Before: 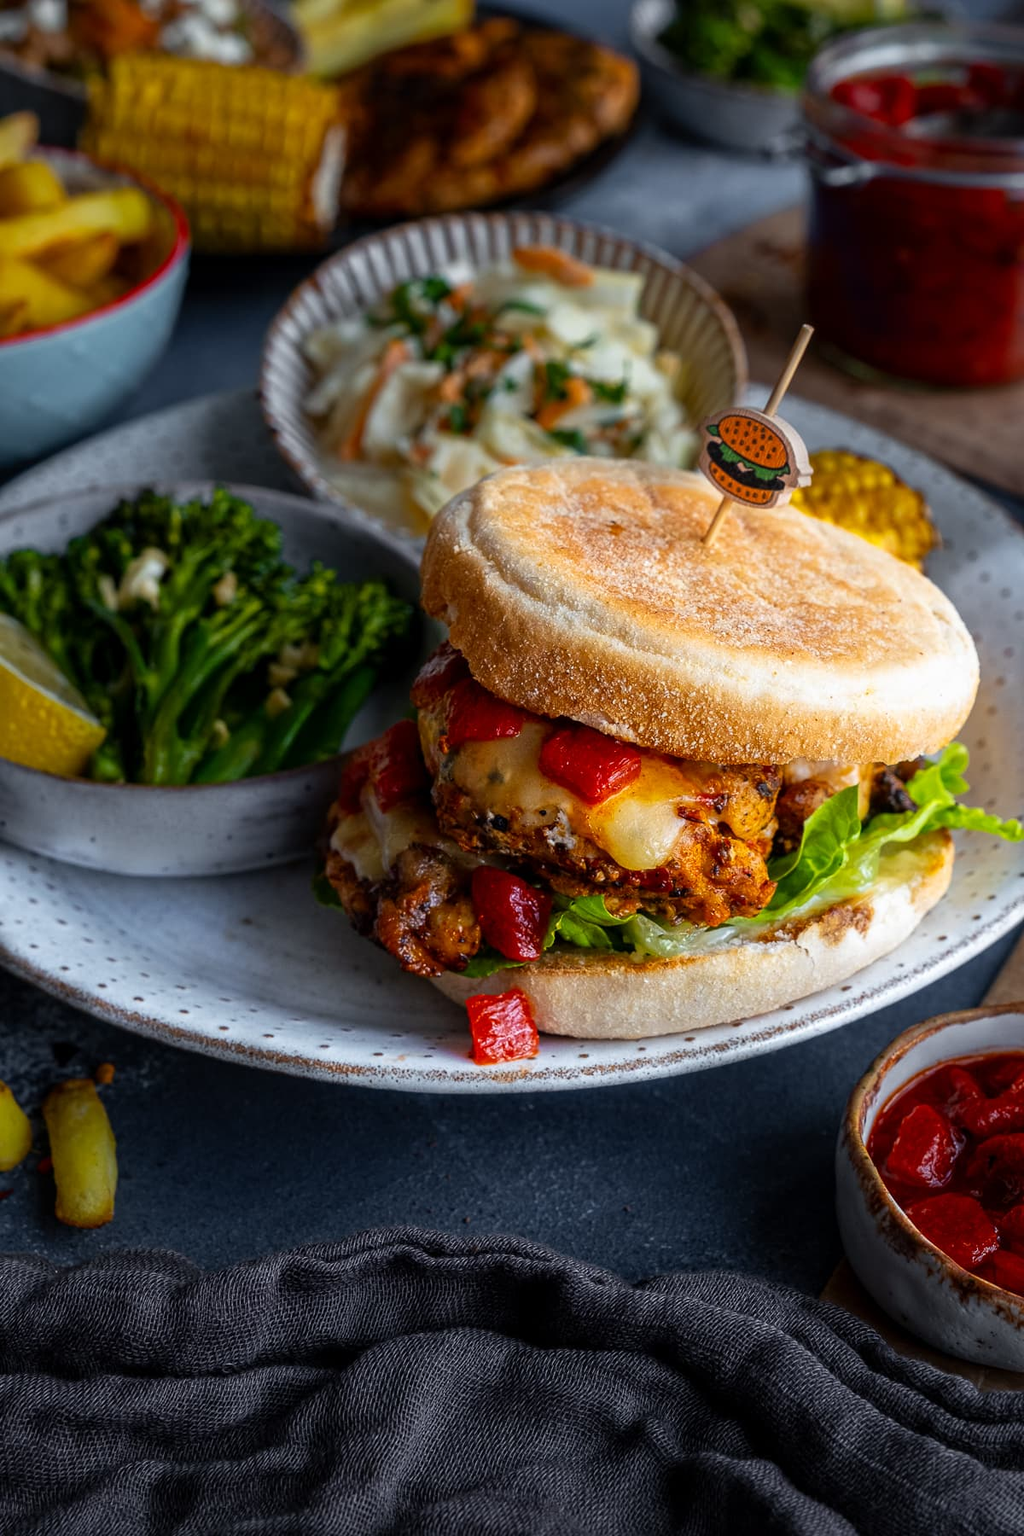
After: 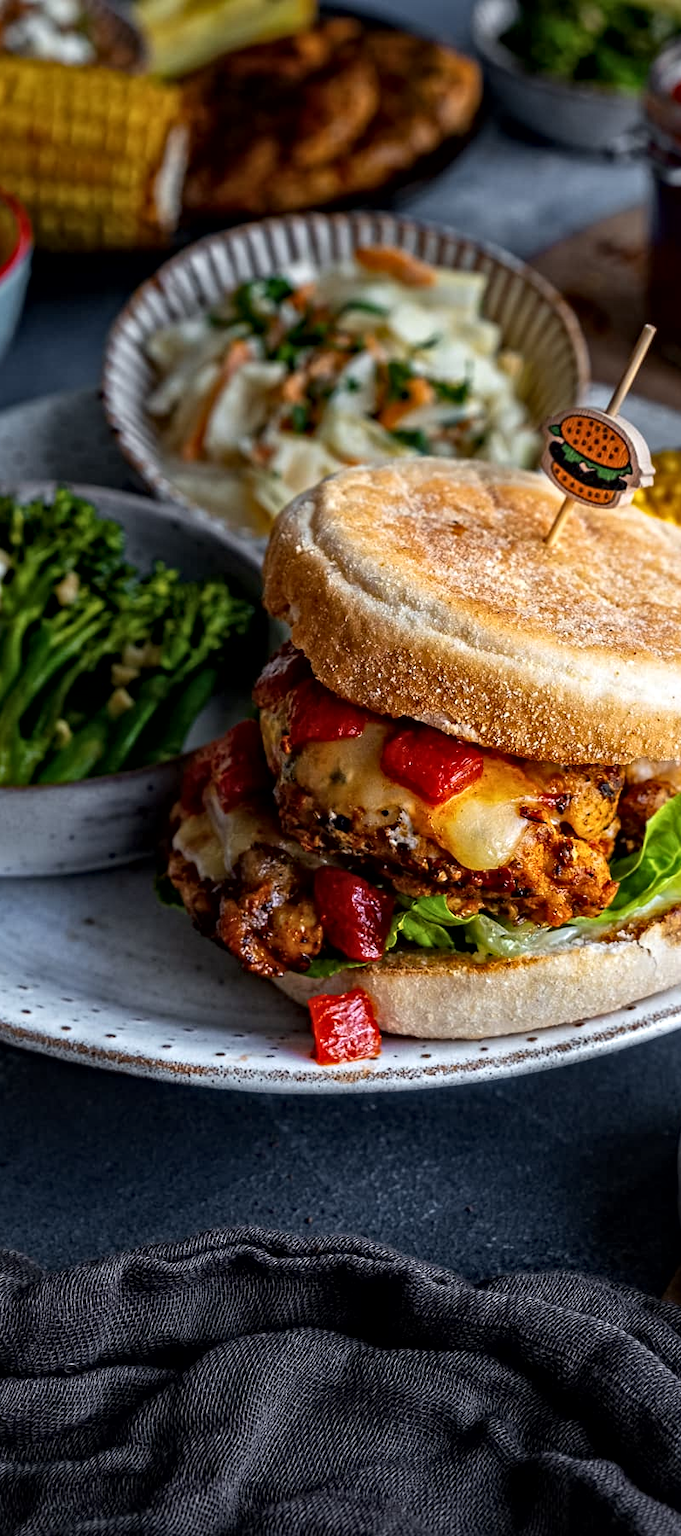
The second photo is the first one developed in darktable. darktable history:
local contrast: mode bilateral grid, contrast 20, coarseness 50, detail 120%, midtone range 0.2
contrast equalizer: y [[0.5, 0.501, 0.525, 0.597, 0.58, 0.514], [0.5 ×6], [0.5 ×6], [0 ×6], [0 ×6]]
crop: left 15.419%, right 17.914%
